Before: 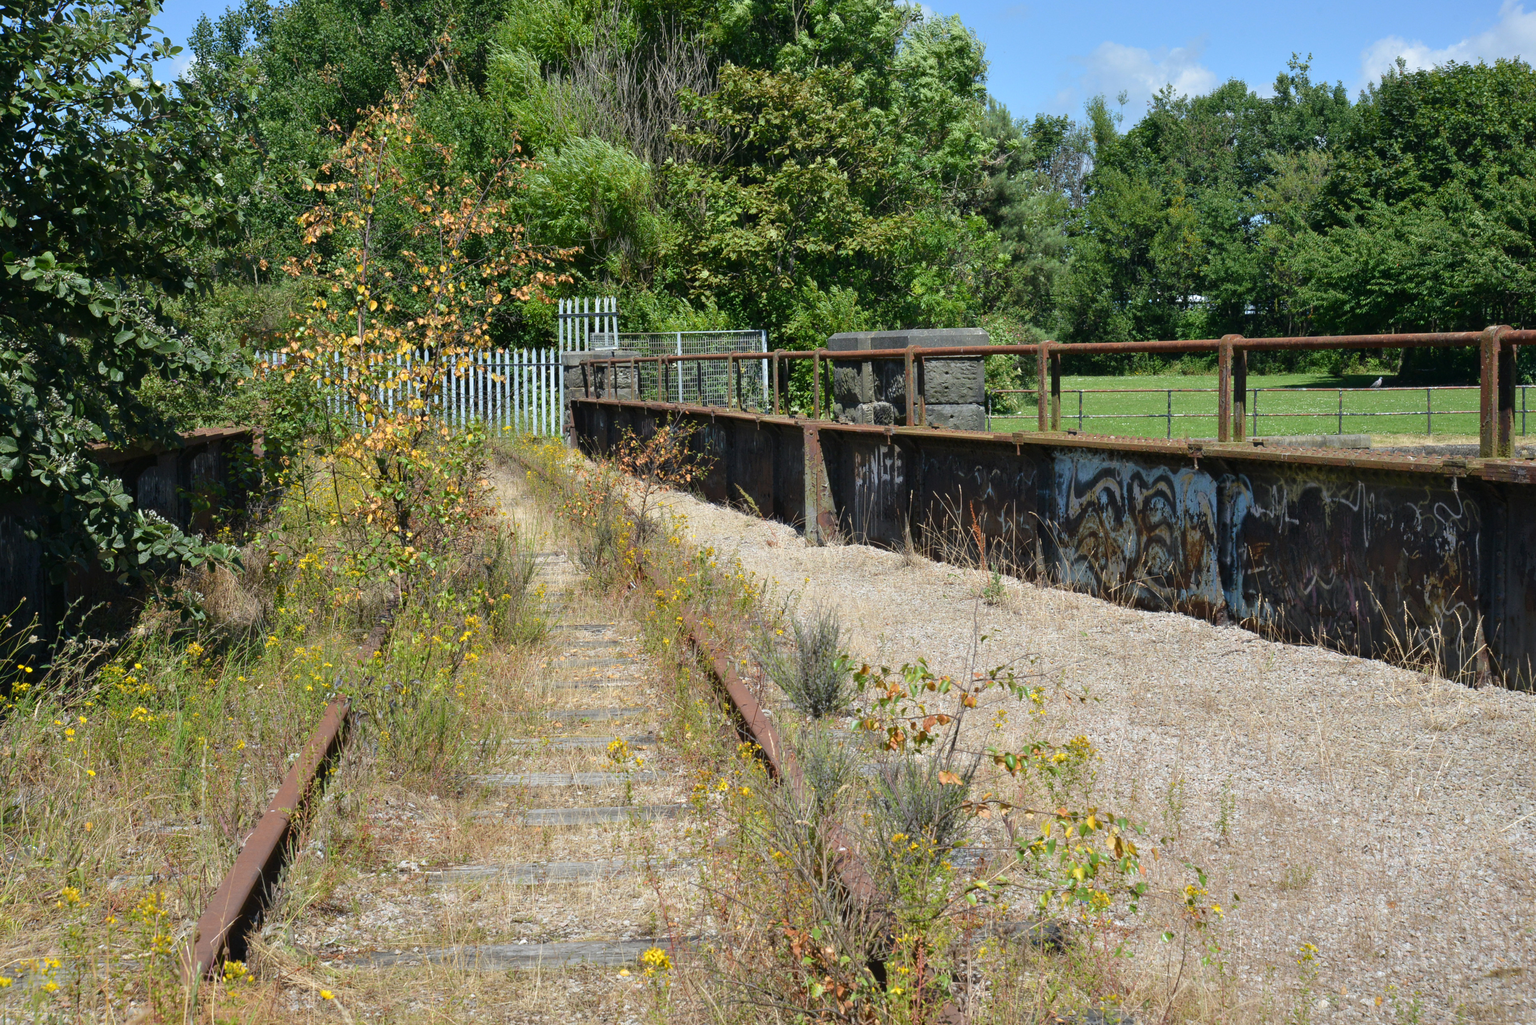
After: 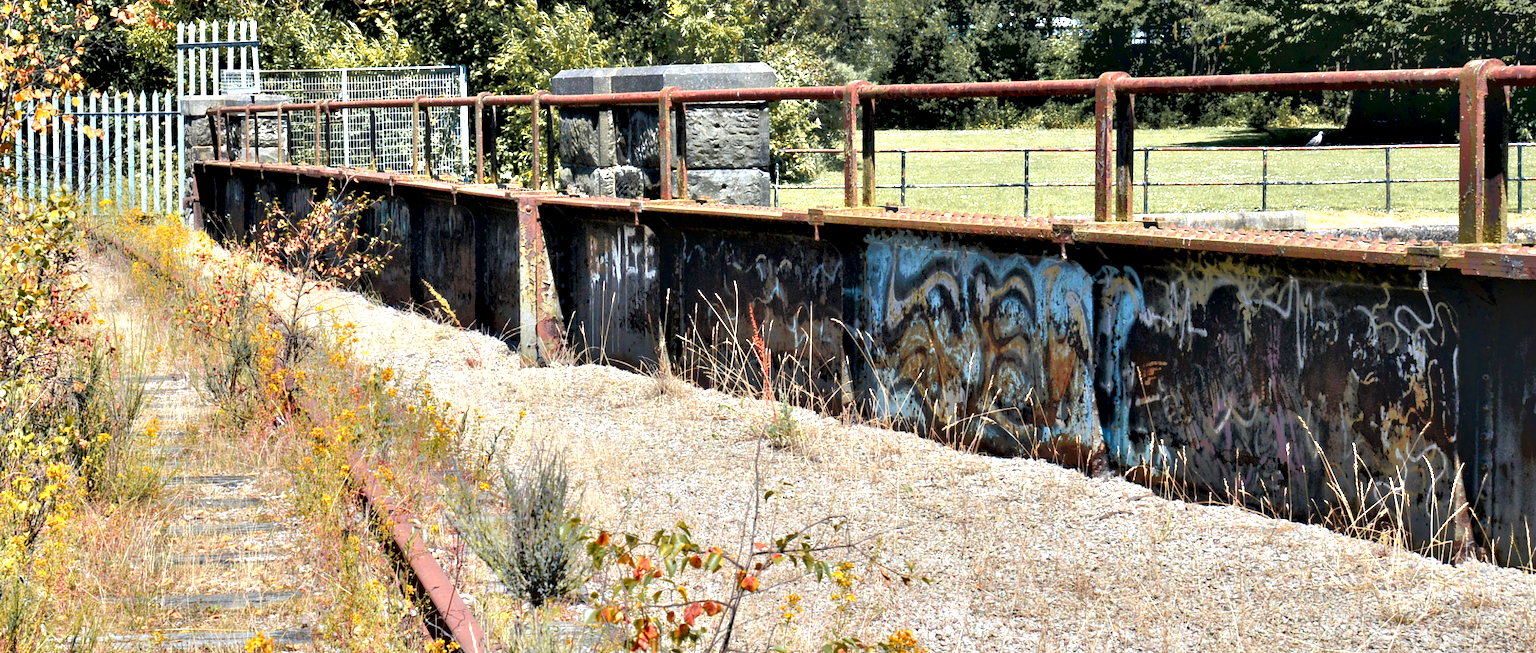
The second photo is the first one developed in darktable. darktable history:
crop and rotate: left 28.096%, top 27.616%, bottom 26.527%
contrast equalizer: y [[0.6 ×6], [0.55 ×6], [0 ×6], [0 ×6], [0 ×6]]
color zones: curves: ch1 [(0.263, 0.53) (0.376, 0.287) (0.487, 0.512) (0.748, 0.547) (1, 0.513)]; ch2 [(0.262, 0.45) (0.751, 0.477)], mix 25.23%
exposure: black level correction 0, exposure 0.888 EV, compensate highlight preservation false
tone equalizer: -7 EV -0.634 EV, -6 EV 1.01 EV, -5 EV -0.437 EV, -4 EV 0.416 EV, -3 EV 0.411 EV, -2 EV 0.156 EV, -1 EV -0.143 EV, +0 EV -0.4 EV
